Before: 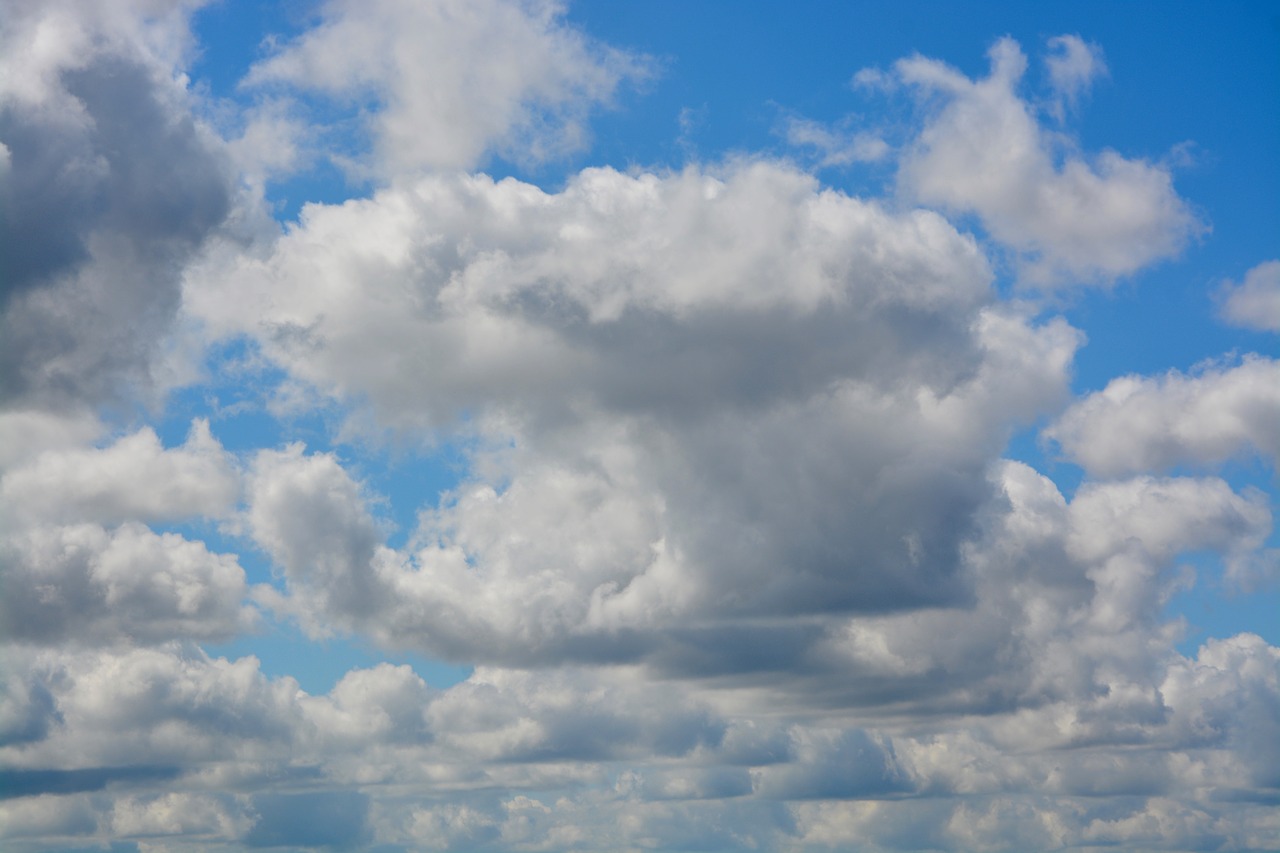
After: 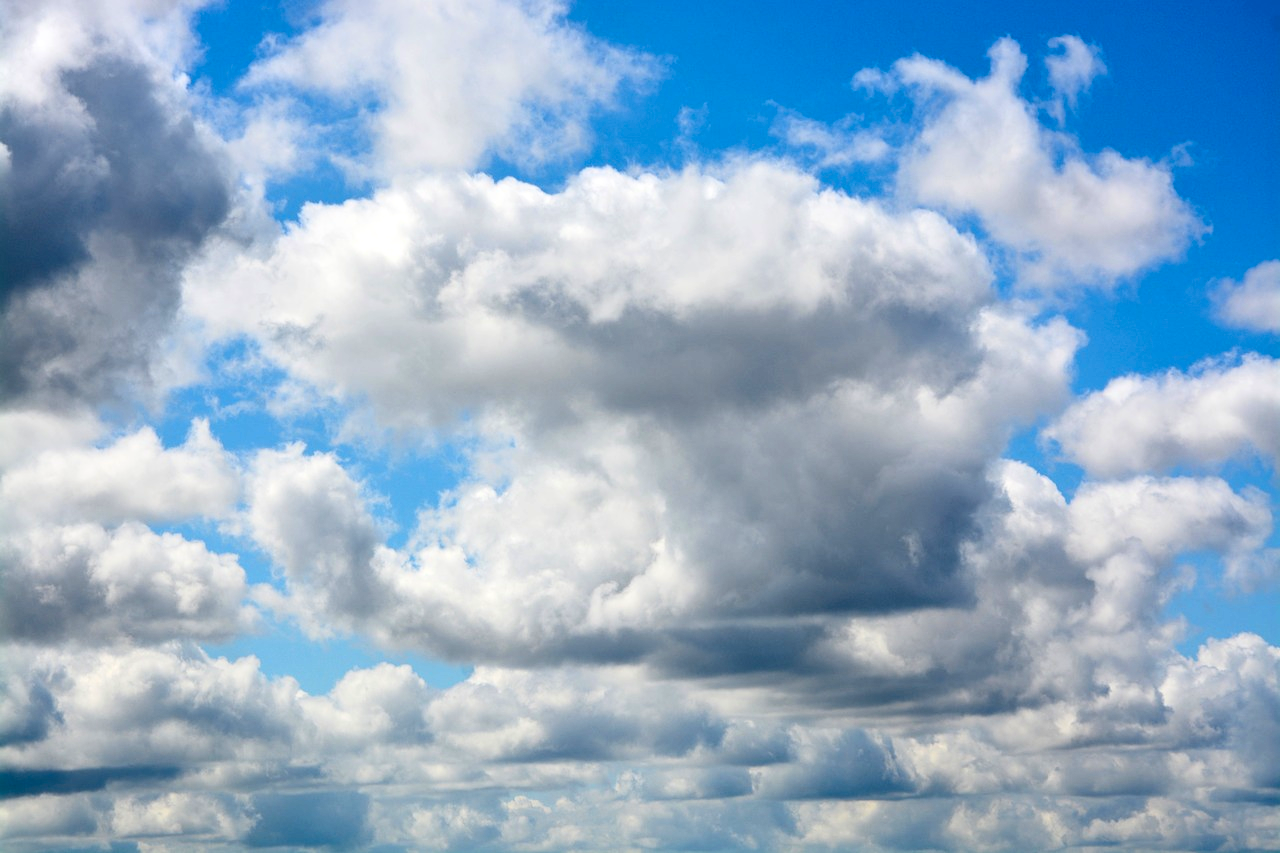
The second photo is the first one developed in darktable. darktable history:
contrast brightness saturation: contrast 0.24, brightness -0.24, saturation 0.14
exposure: exposure 0.559 EV, compensate highlight preservation false
